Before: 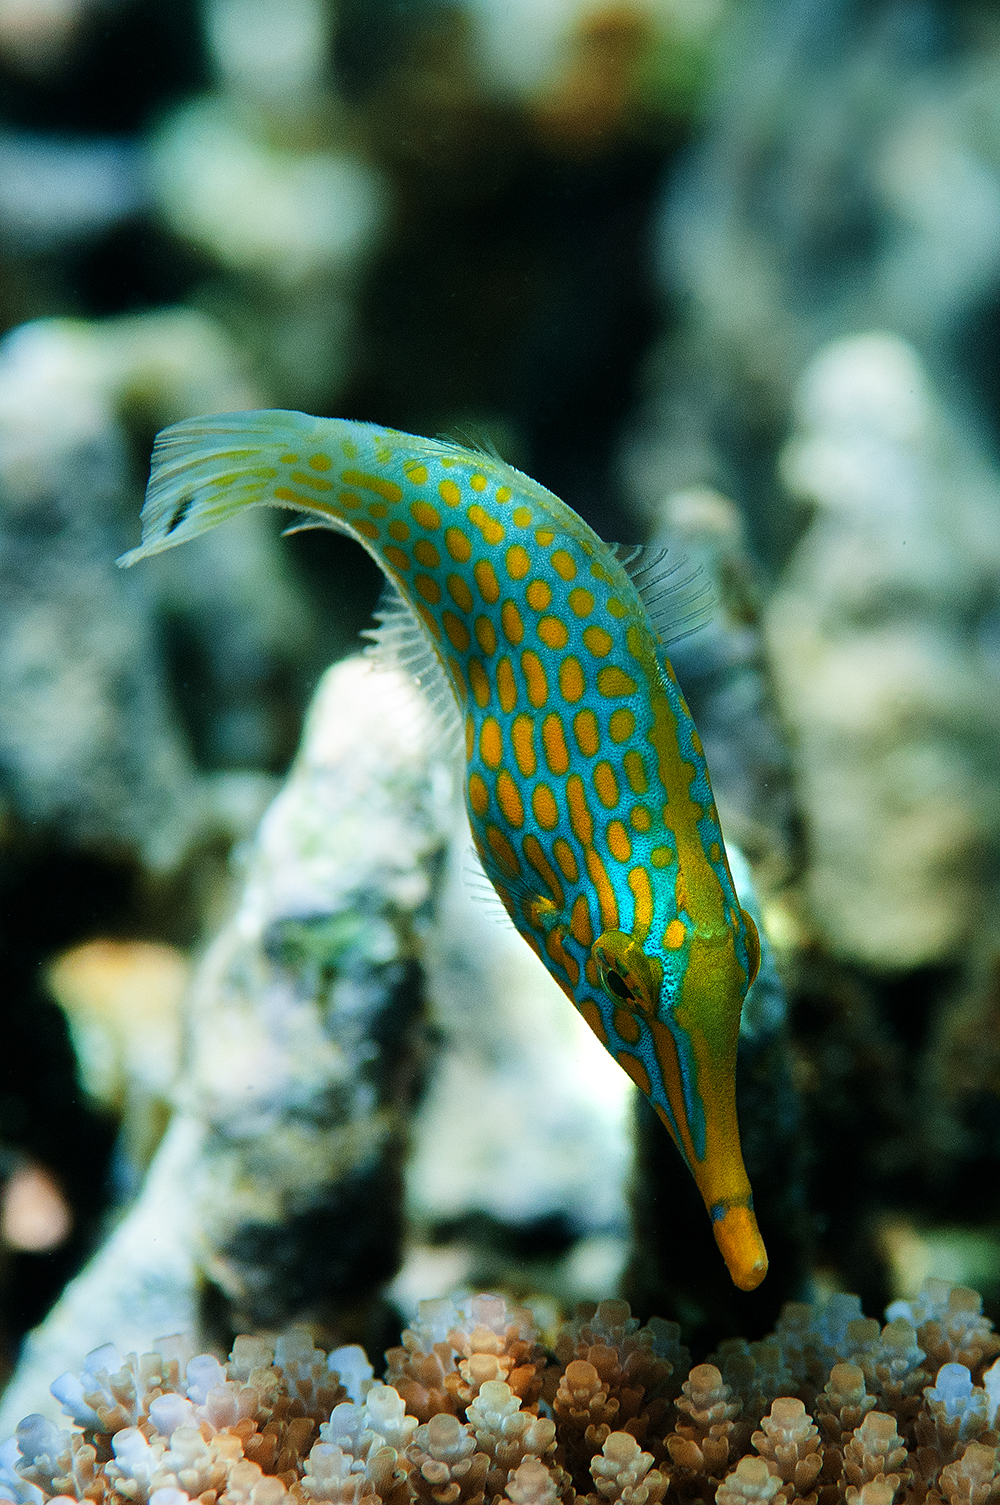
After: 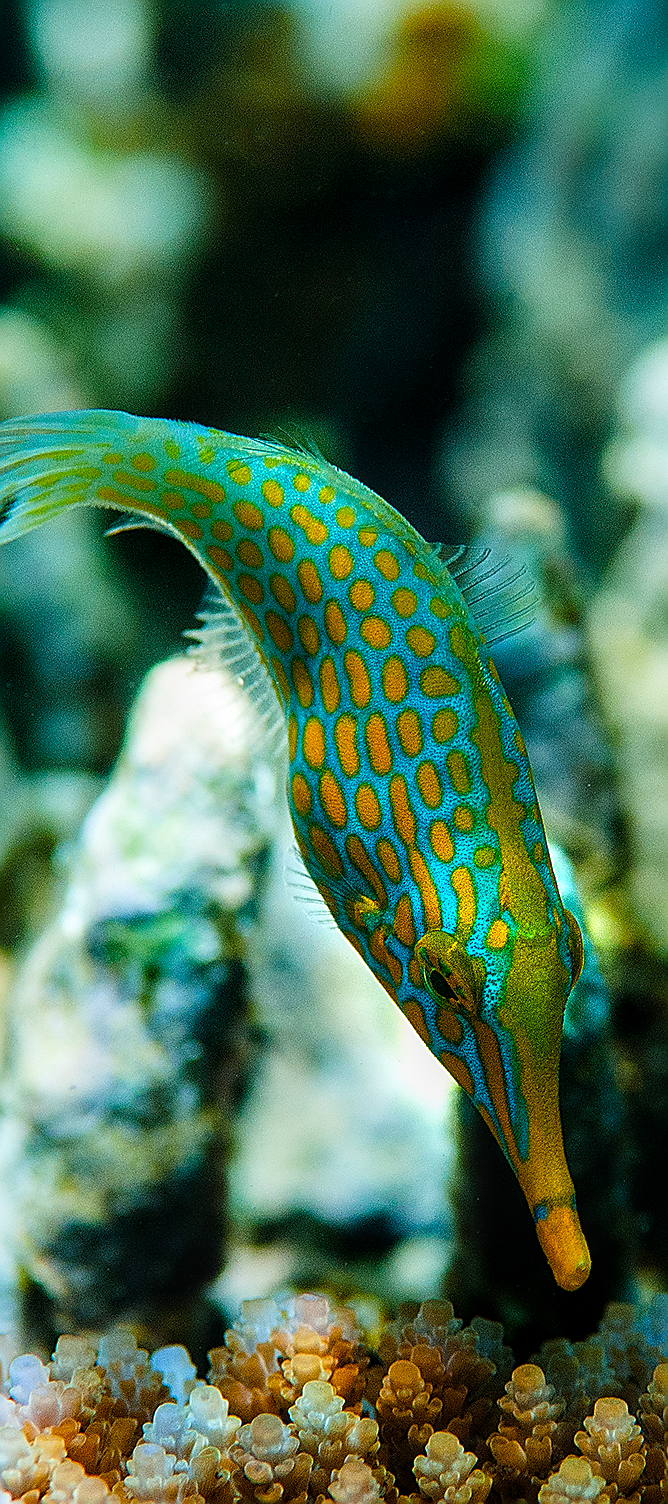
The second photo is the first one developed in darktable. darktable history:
sharpen: radius 1.4, amount 1.25, threshold 0.7
rgb levels: preserve colors max RGB
rotate and perspective: automatic cropping off
crop and rotate: left 17.732%, right 15.423%
local contrast: on, module defaults
color balance rgb: linear chroma grading › global chroma 15%, perceptual saturation grading › global saturation 30%
